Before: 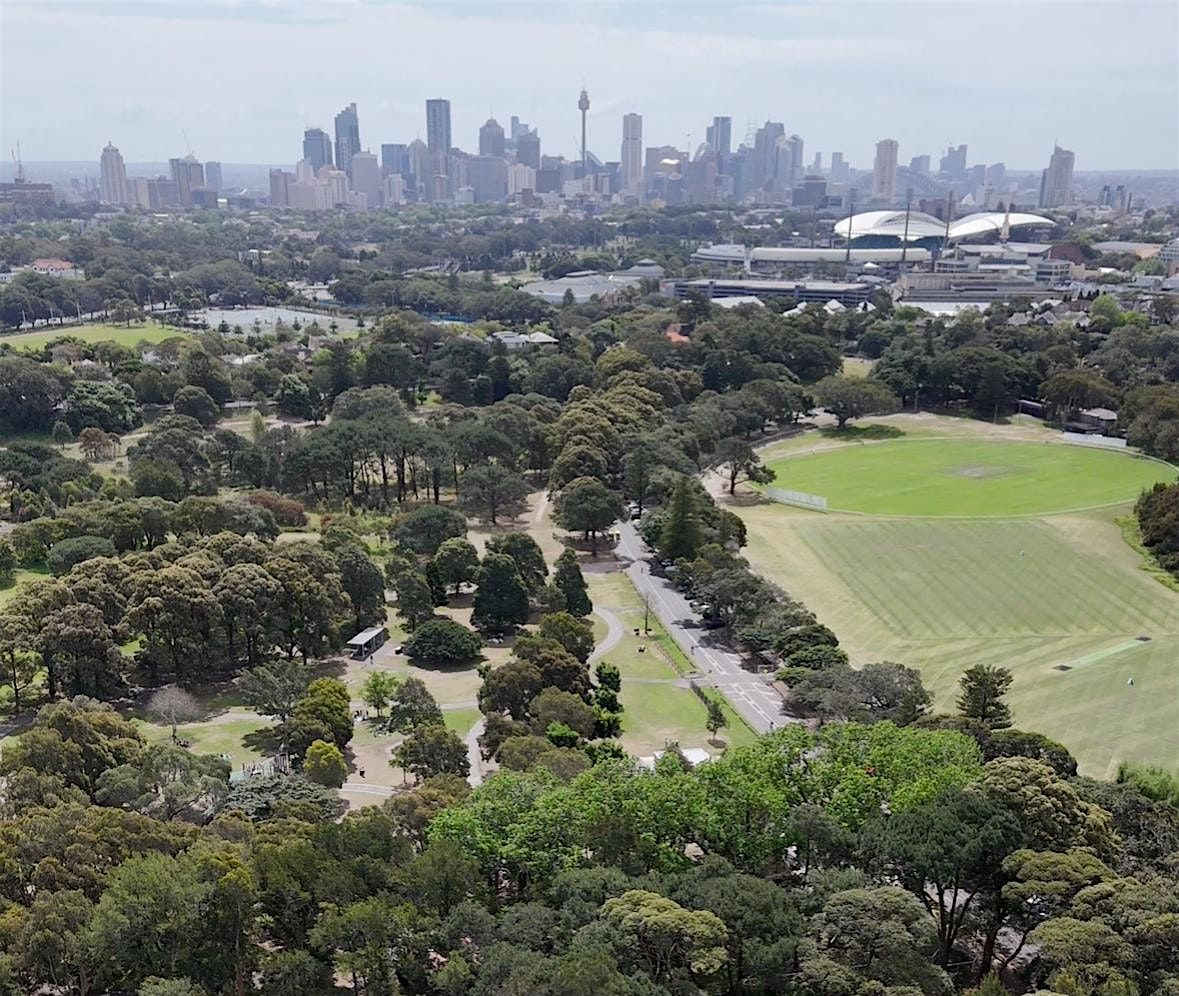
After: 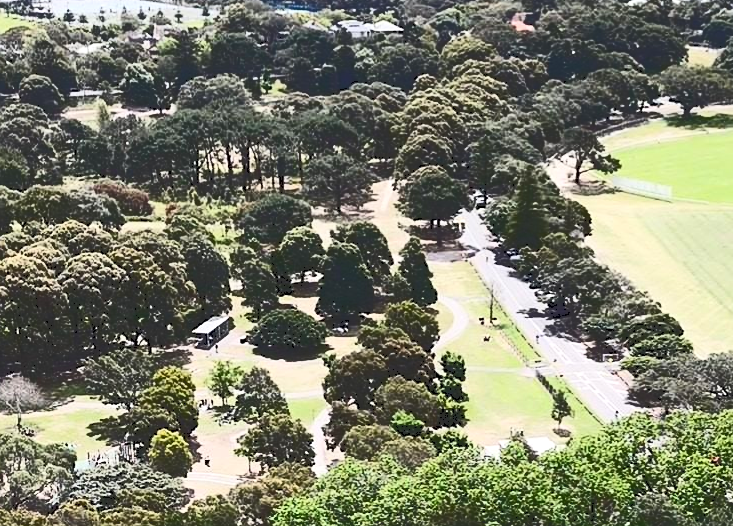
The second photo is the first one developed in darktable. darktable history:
contrast brightness saturation: contrast 0.299
sharpen: amount 0.202
exposure: black level correction 0, exposure 0.498 EV, compensate exposure bias true, compensate highlight preservation false
crop: left 13.2%, top 31.232%, right 24.586%, bottom 15.935%
tone curve: curves: ch0 [(0, 0) (0.003, 0.169) (0.011, 0.173) (0.025, 0.177) (0.044, 0.184) (0.069, 0.191) (0.1, 0.199) (0.136, 0.206) (0.177, 0.221) (0.224, 0.248) (0.277, 0.284) (0.335, 0.344) (0.399, 0.413) (0.468, 0.497) (0.543, 0.594) (0.623, 0.691) (0.709, 0.779) (0.801, 0.868) (0.898, 0.931) (1, 1)], color space Lab, independent channels, preserve colors none
